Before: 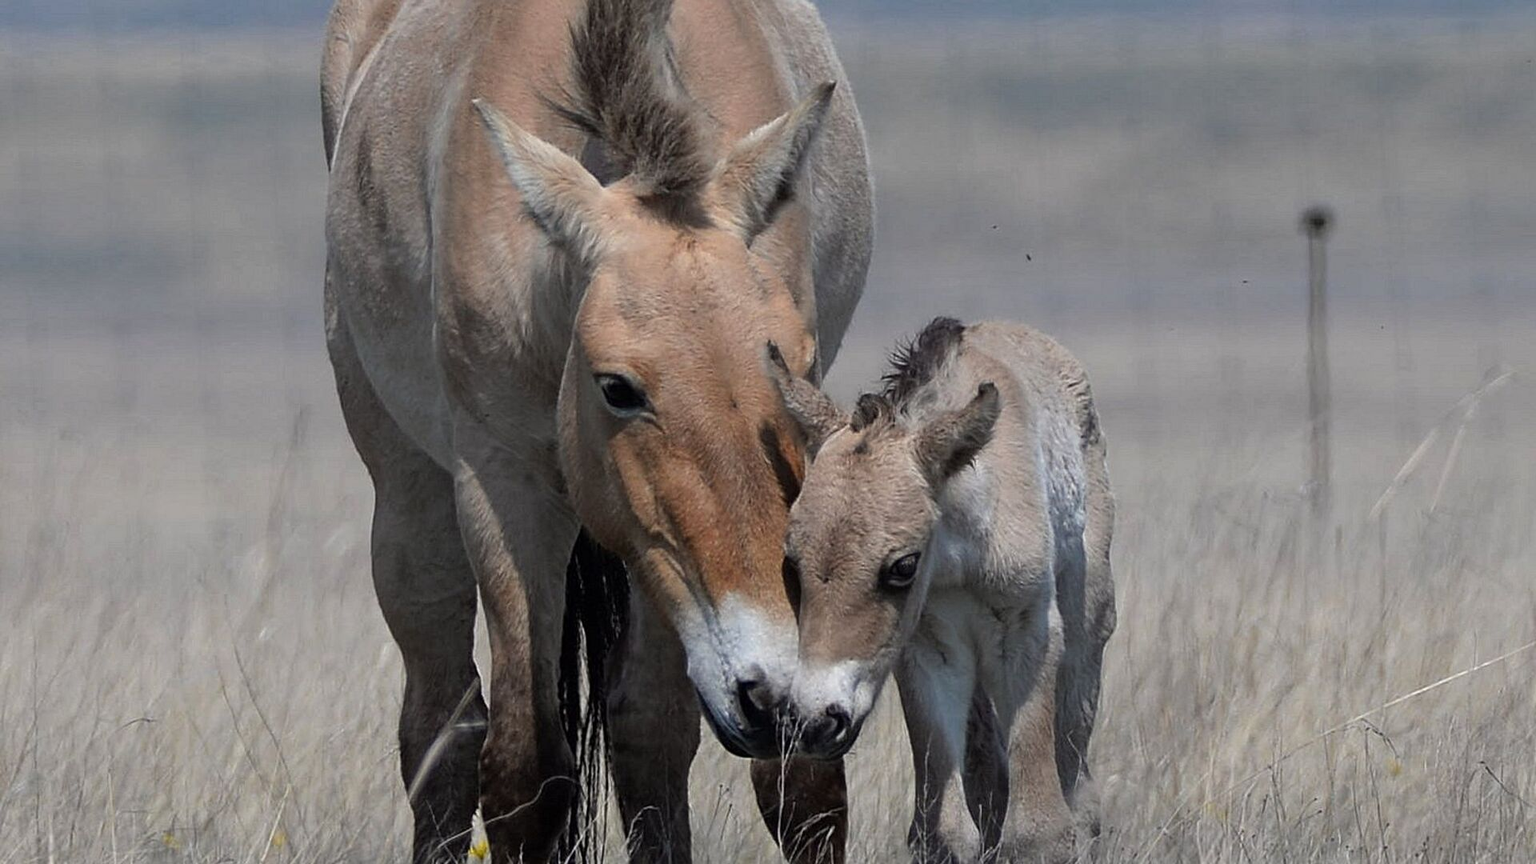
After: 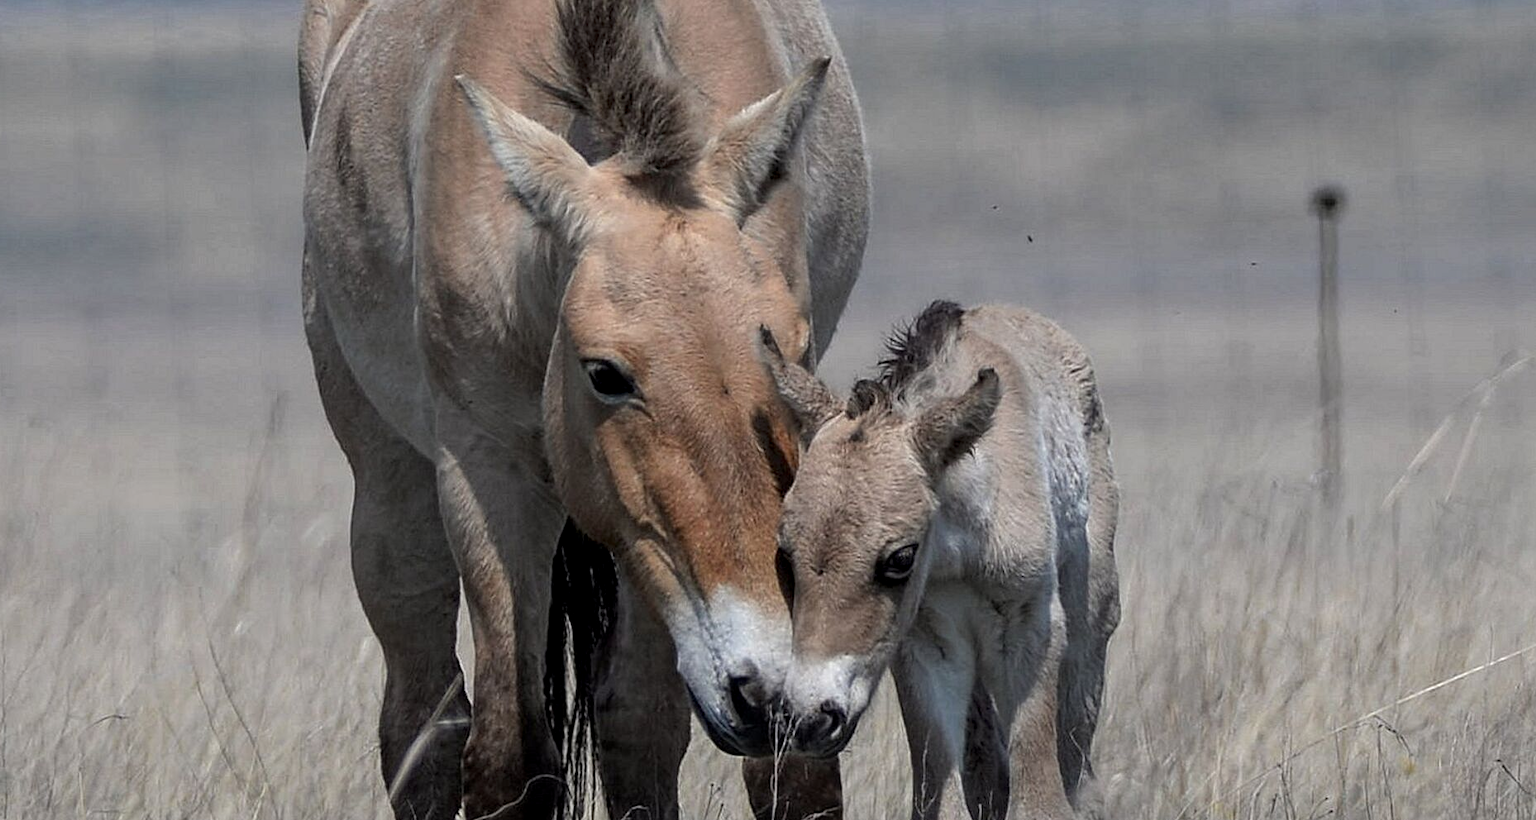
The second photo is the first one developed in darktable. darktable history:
crop: left 2.121%, top 3.078%, right 1.082%, bottom 4.911%
contrast brightness saturation: saturation -0.055
local contrast: on, module defaults
